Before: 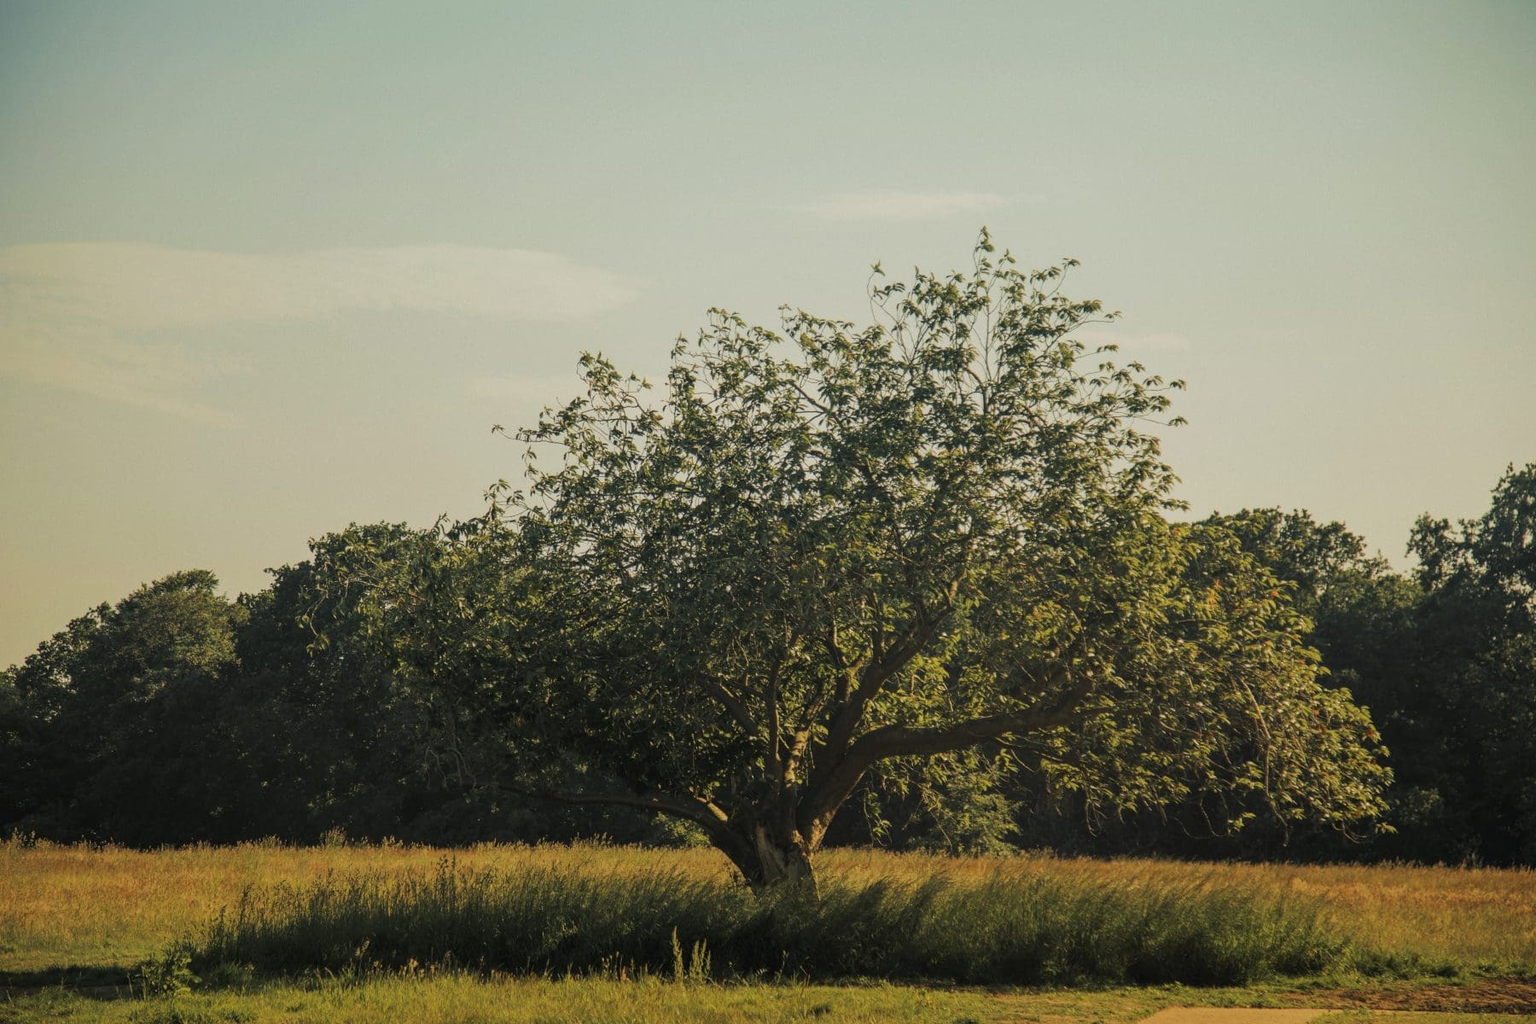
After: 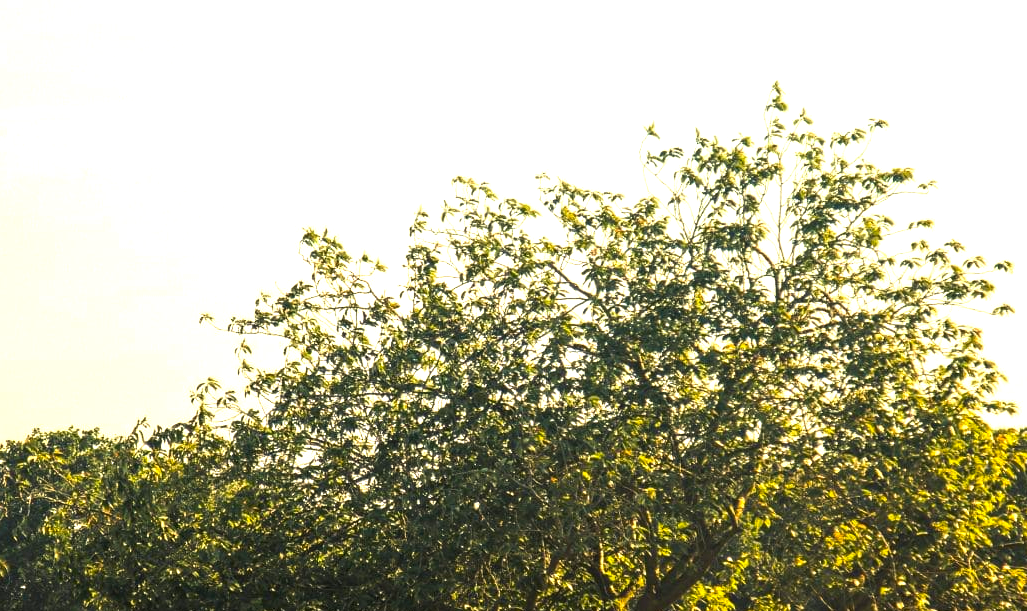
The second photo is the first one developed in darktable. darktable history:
crop: left 20.975%, top 15.367%, right 21.966%, bottom 33.672%
color balance rgb: highlights gain › chroma 2.074%, highlights gain › hue 73.1°, perceptual saturation grading › global saturation 19.771%, perceptual brilliance grading › highlights 16.22%, perceptual brilliance grading › shadows -14.272%, global vibrance 30.959%
tone equalizer: -8 EV -1.11 EV, -7 EV -1.01 EV, -6 EV -0.852 EV, -5 EV -0.569 EV, -3 EV 0.574 EV, -2 EV 0.887 EV, -1 EV 1.01 EV, +0 EV 1.08 EV, smoothing diameter 24.85%, edges refinement/feathering 6.11, preserve details guided filter
